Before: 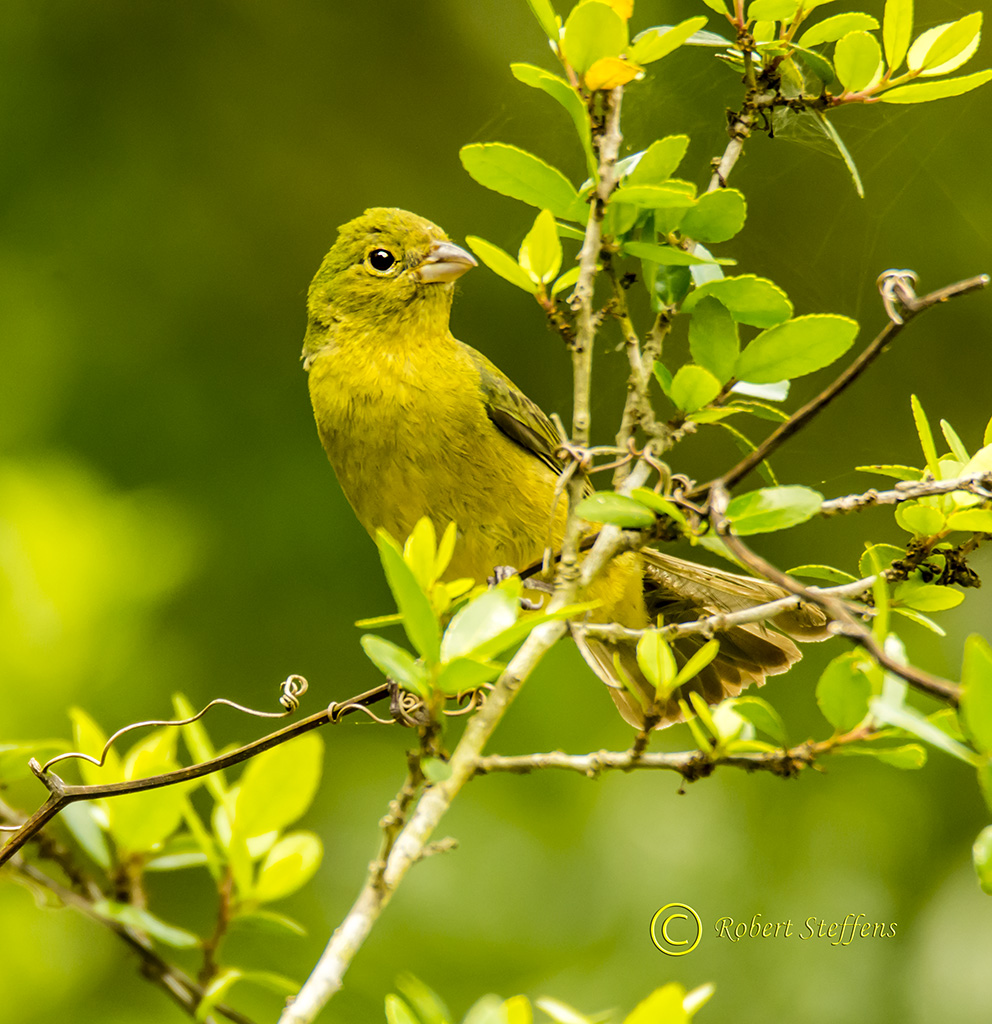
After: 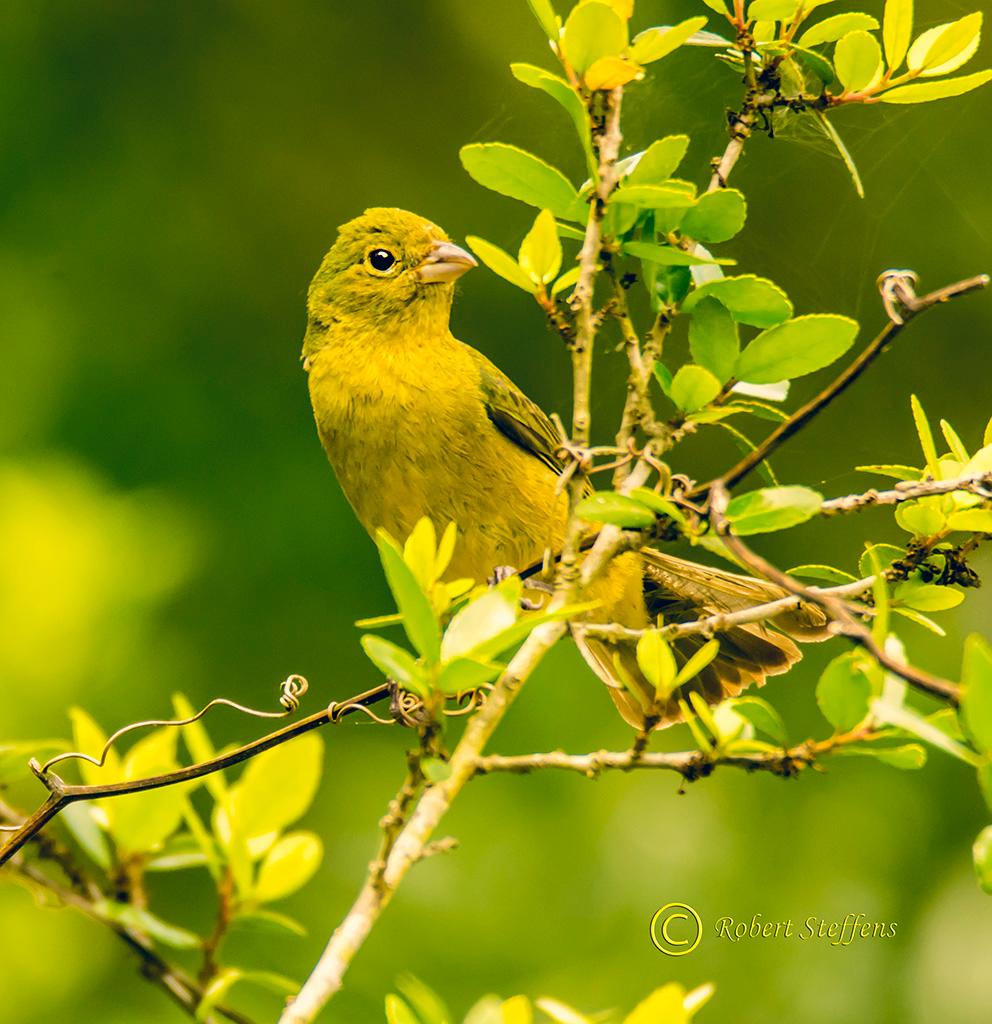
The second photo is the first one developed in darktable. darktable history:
color correction: highlights a* 10.33, highlights b* 14.01, shadows a* -10.15, shadows b* -14.86
